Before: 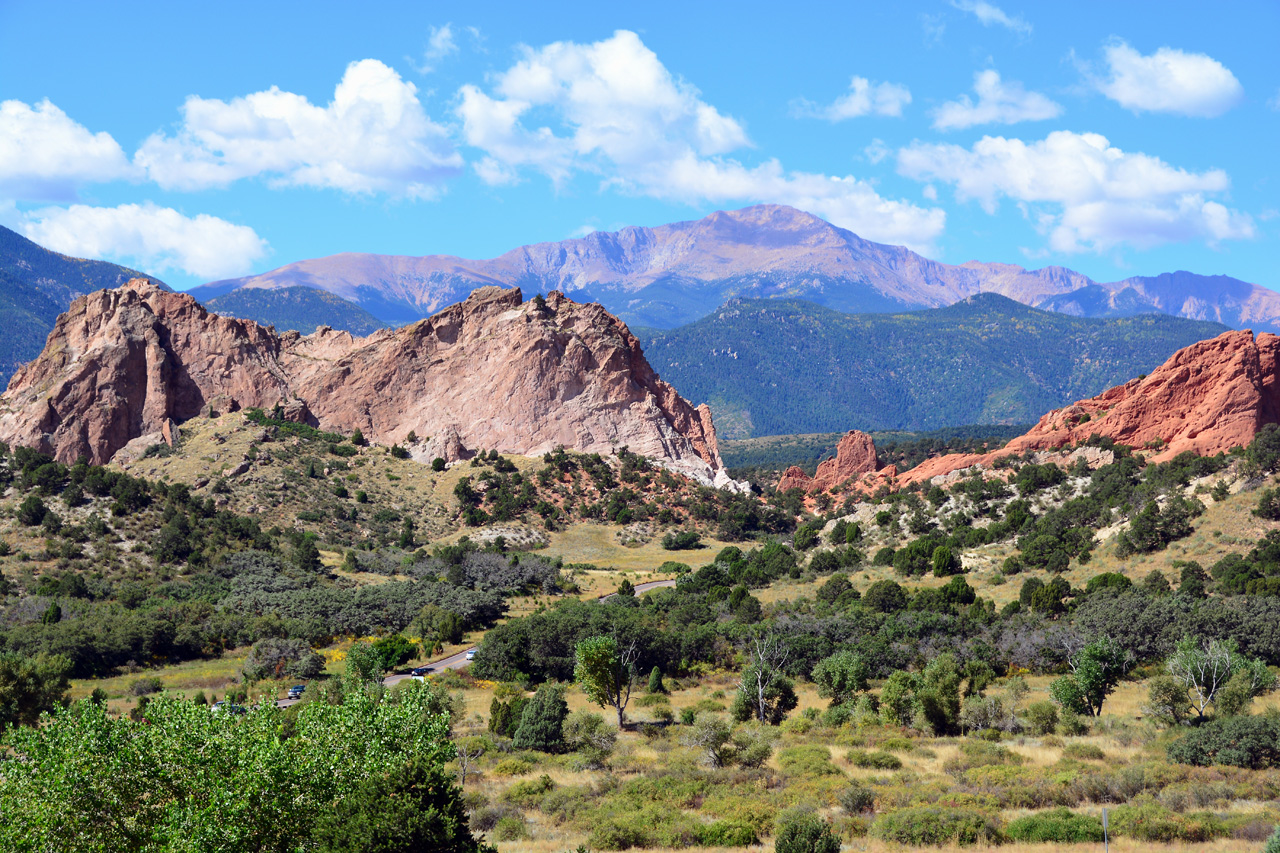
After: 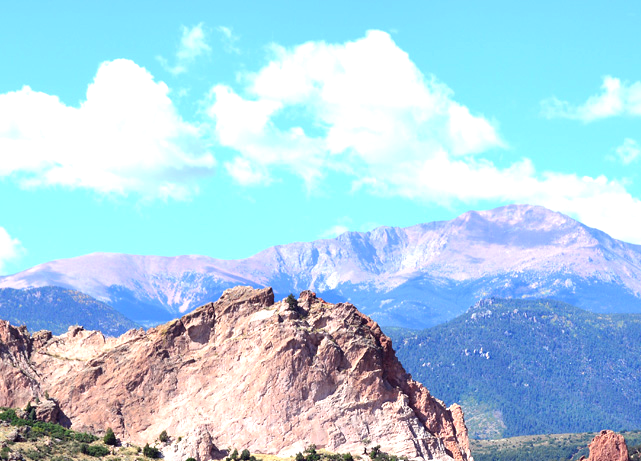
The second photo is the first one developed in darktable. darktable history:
crop: left 19.444%, right 30.458%, bottom 45.939%
tone equalizer: -8 EV -0.788 EV, -7 EV -0.712 EV, -6 EV -0.607 EV, -5 EV -0.41 EV, -3 EV 0.365 EV, -2 EV 0.6 EV, -1 EV 0.699 EV, +0 EV 0.739 EV
